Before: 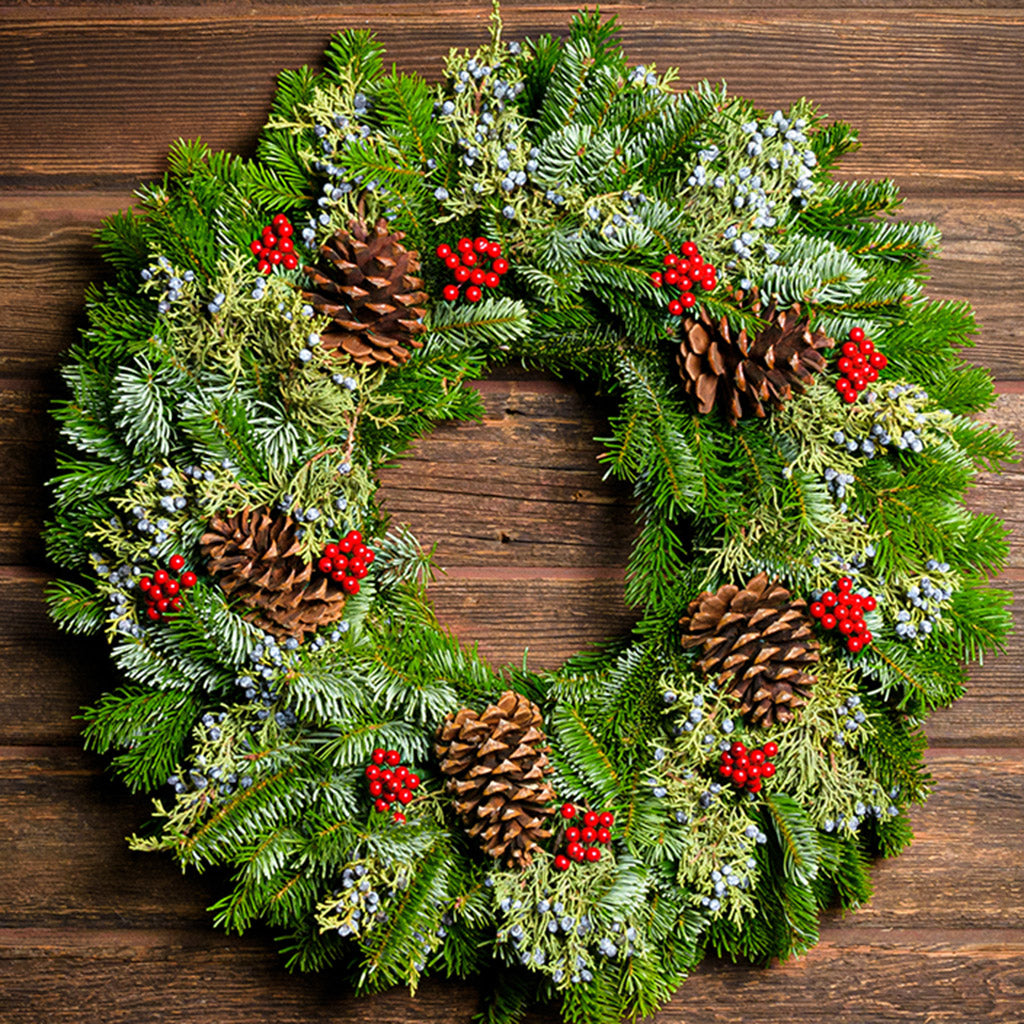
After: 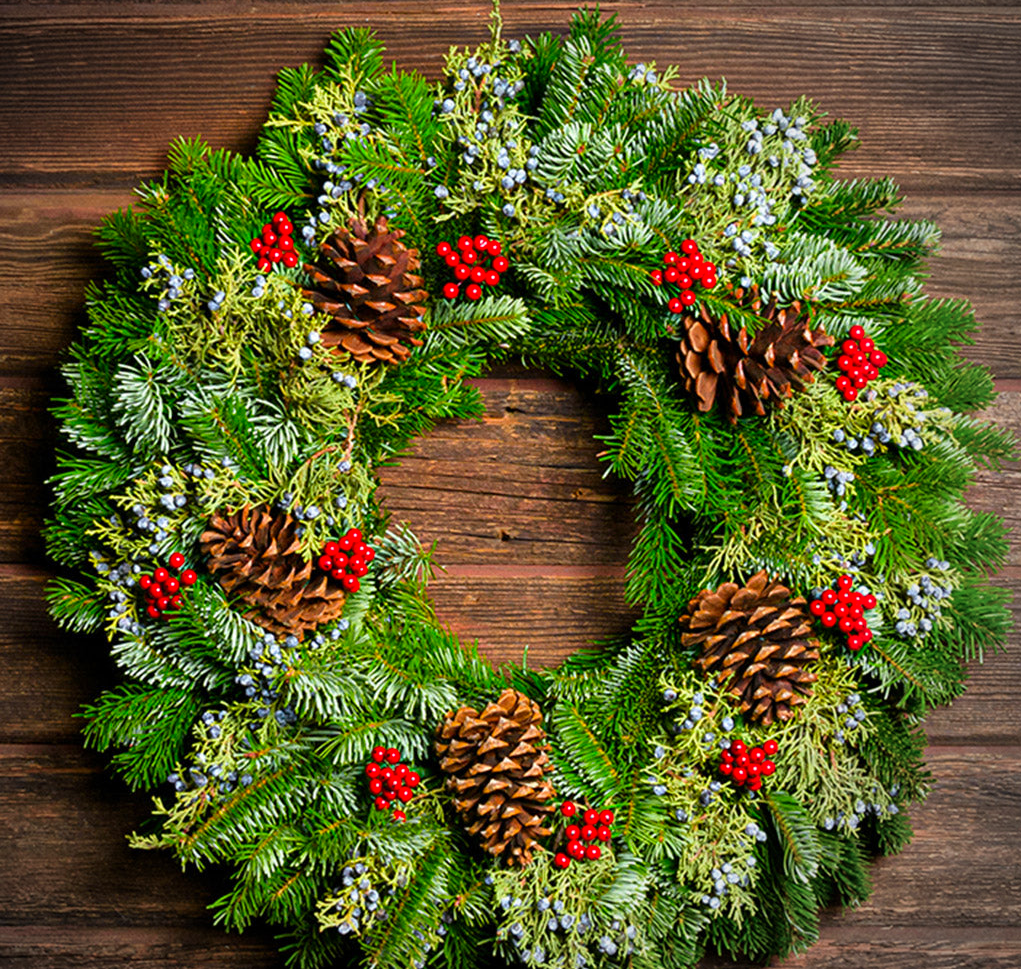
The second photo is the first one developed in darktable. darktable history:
crop: top 0.281%, right 0.259%, bottom 5.056%
color correction: highlights b* 0.036, saturation 1.28
vignetting: brightness -0.516, saturation -0.521, center (-0.123, -0.005), unbound false
